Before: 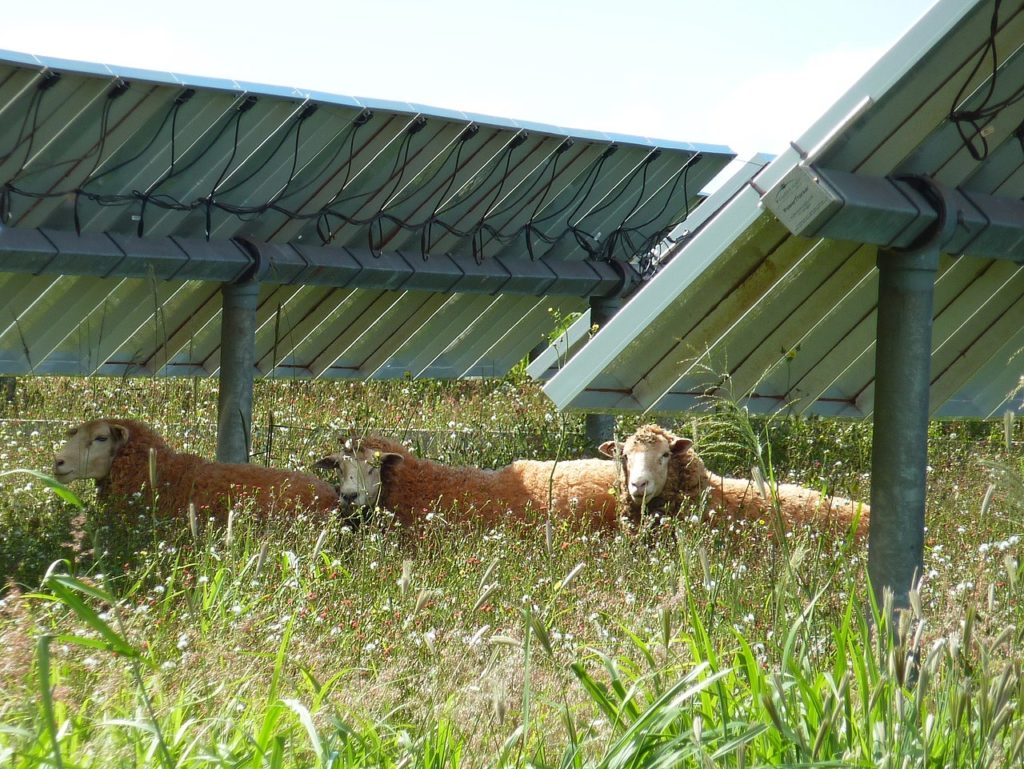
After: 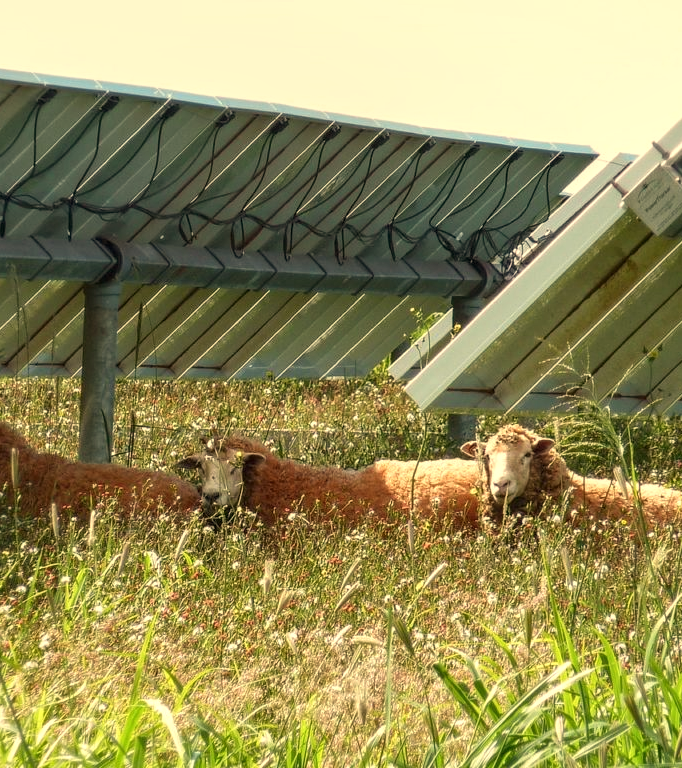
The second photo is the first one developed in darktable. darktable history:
white balance: red 1.138, green 0.996, blue 0.812
local contrast: on, module defaults
crop and rotate: left 13.537%, right 19.796%
